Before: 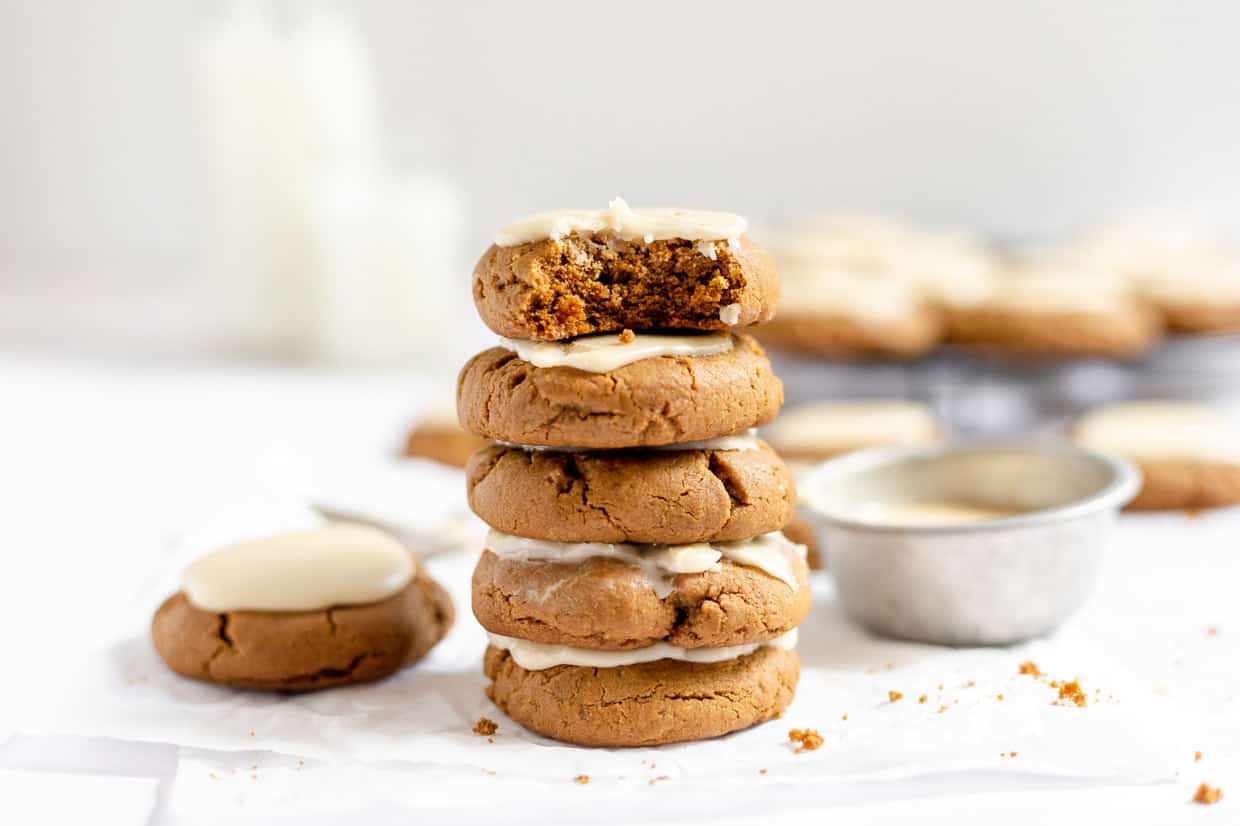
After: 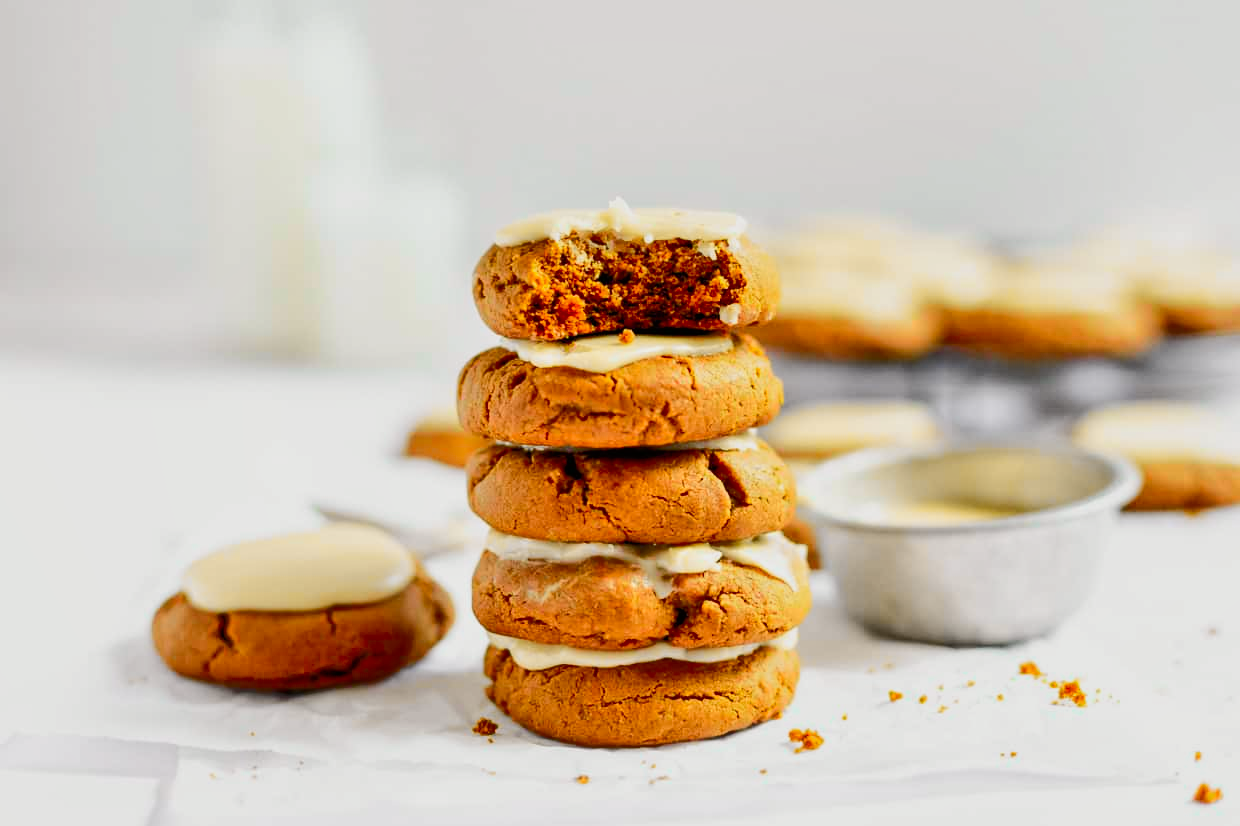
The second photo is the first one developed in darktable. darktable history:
shadows and highlights: radius 337.17, shadows 29.01, soften with gaussian
tone equalizer: -7 EV 0.15 EV, -6 EV 0.6 EV, -5 EV 1.15 EV, -4 EV 1.33 EV, -3 EV 1.15 EV, -2 EV 0.6 EV, -1 EV 0.15 EV, mask exposure compensation -0.5 EV
tone curve: curves: ch0 [(0, 0.005) (0.103, 0.097) (0.18, 0.207) (0.384, 0.465) (0.491, 0.585) (0.629, 0.726) (0.84, 0.866) (1, 0.947)]; ch1 [(0, 0) (0.172, 0.123) (0.324, 0.253) (0.396, 0.388) (0.478, 0.461) (0.499, 0.497) (0.532, 0.515) (0.57, 0.584) (0.635, 0.675) (0.805, 0.892) (1, 1)]; ch2 [(0, 0) (0.411, 0.424) (0.496, 0.501) (0.515, 0.507) (0.553, 0.562) (0.604, 0.642) (0.708, 0.768) (0.839, 0.916) (1, 1)], color space Lab, independent channels, preserve colors none
